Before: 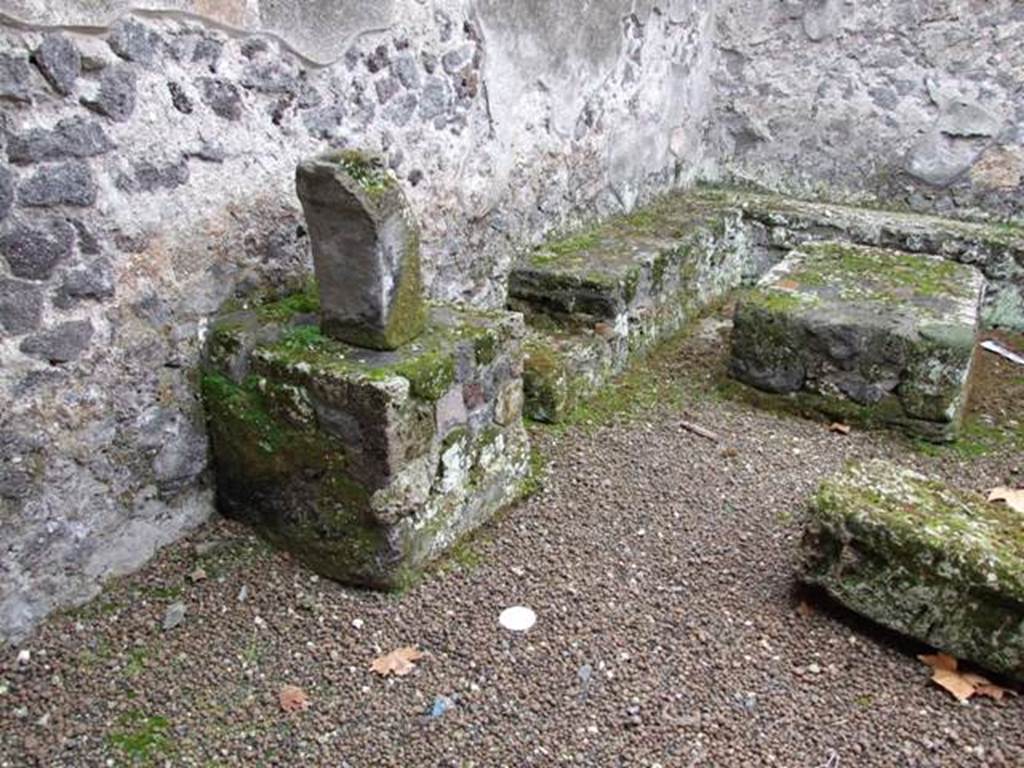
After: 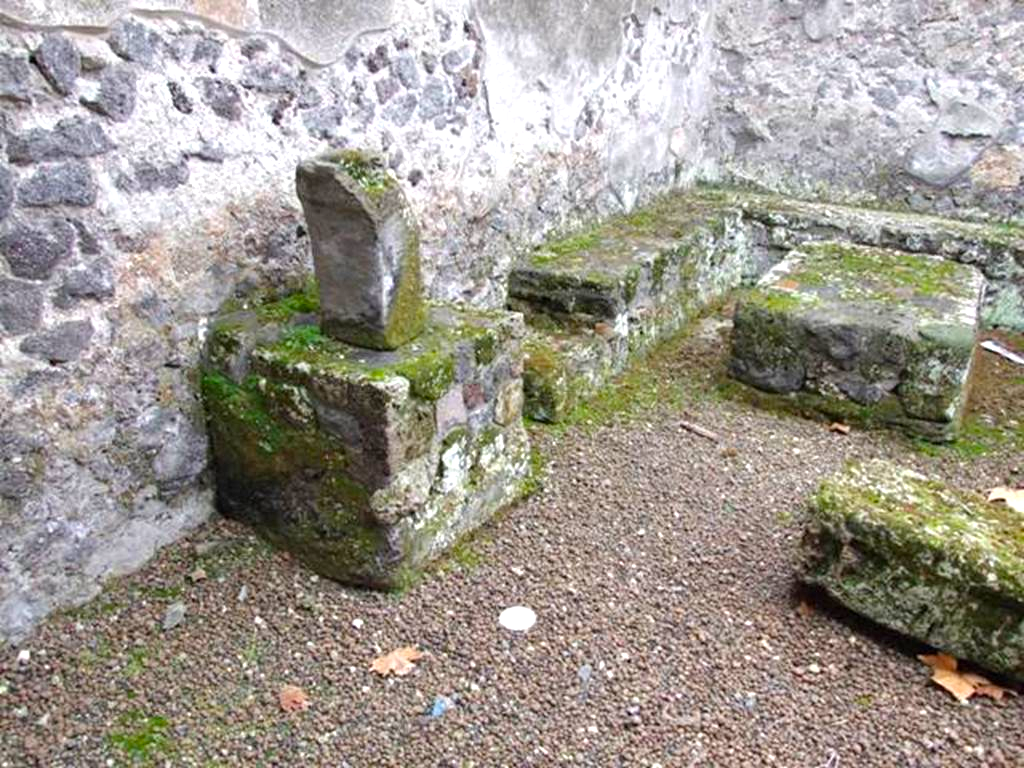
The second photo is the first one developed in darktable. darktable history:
color balance rgb: perceptual saturation grading › global saturation 19.477%, perceptual brilliance grading › global brilliance 9.895%, perceptual brilliance grading › shadows 14.569%
